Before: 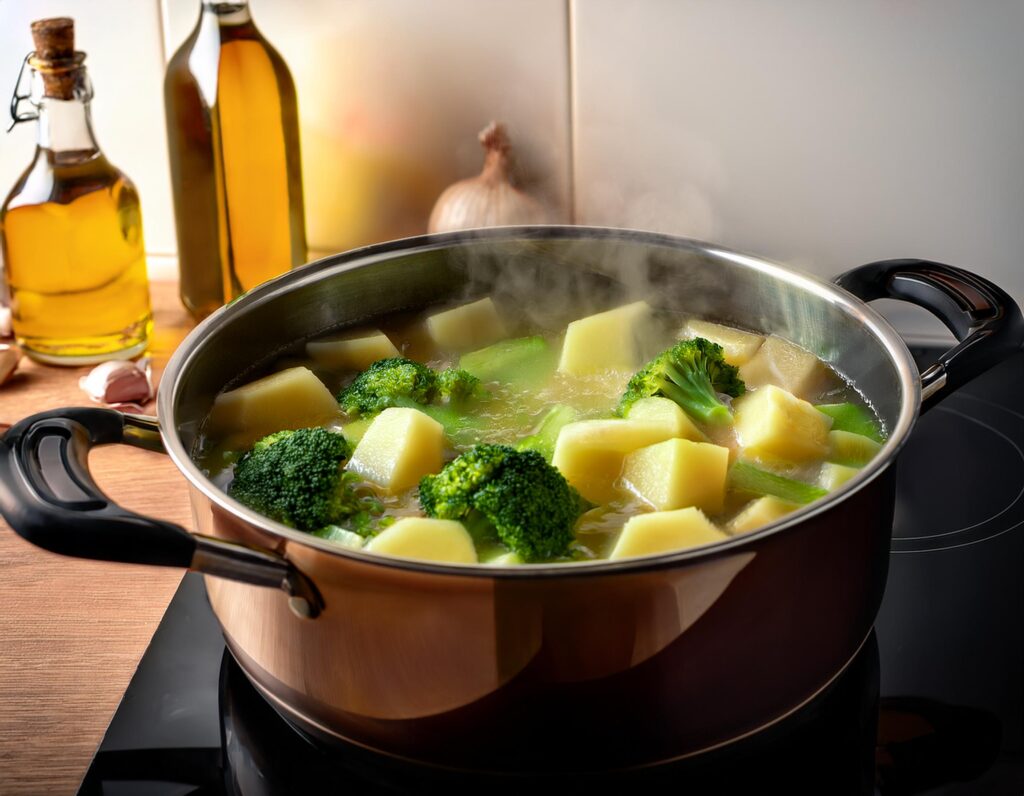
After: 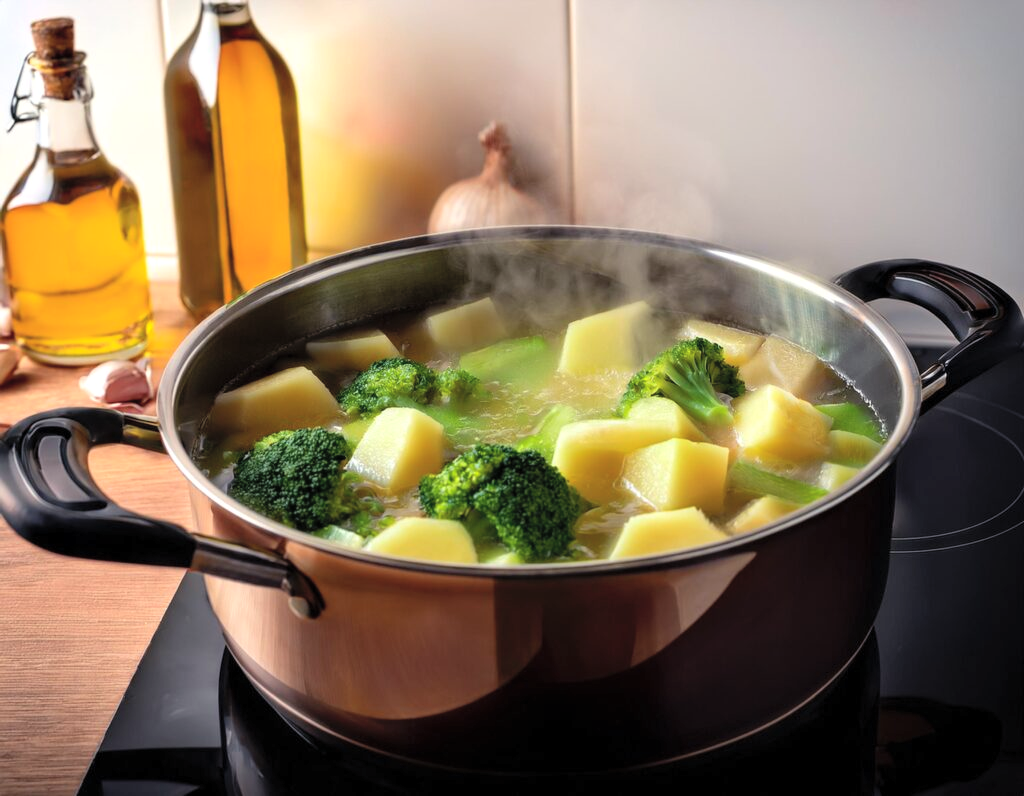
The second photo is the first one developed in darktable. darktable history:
contrast brightness saturation: brightness 0.15
color balance: gamma [0.9, 0.988, 0.975, 1.025], gain [1.05, 1, 1, 1]
